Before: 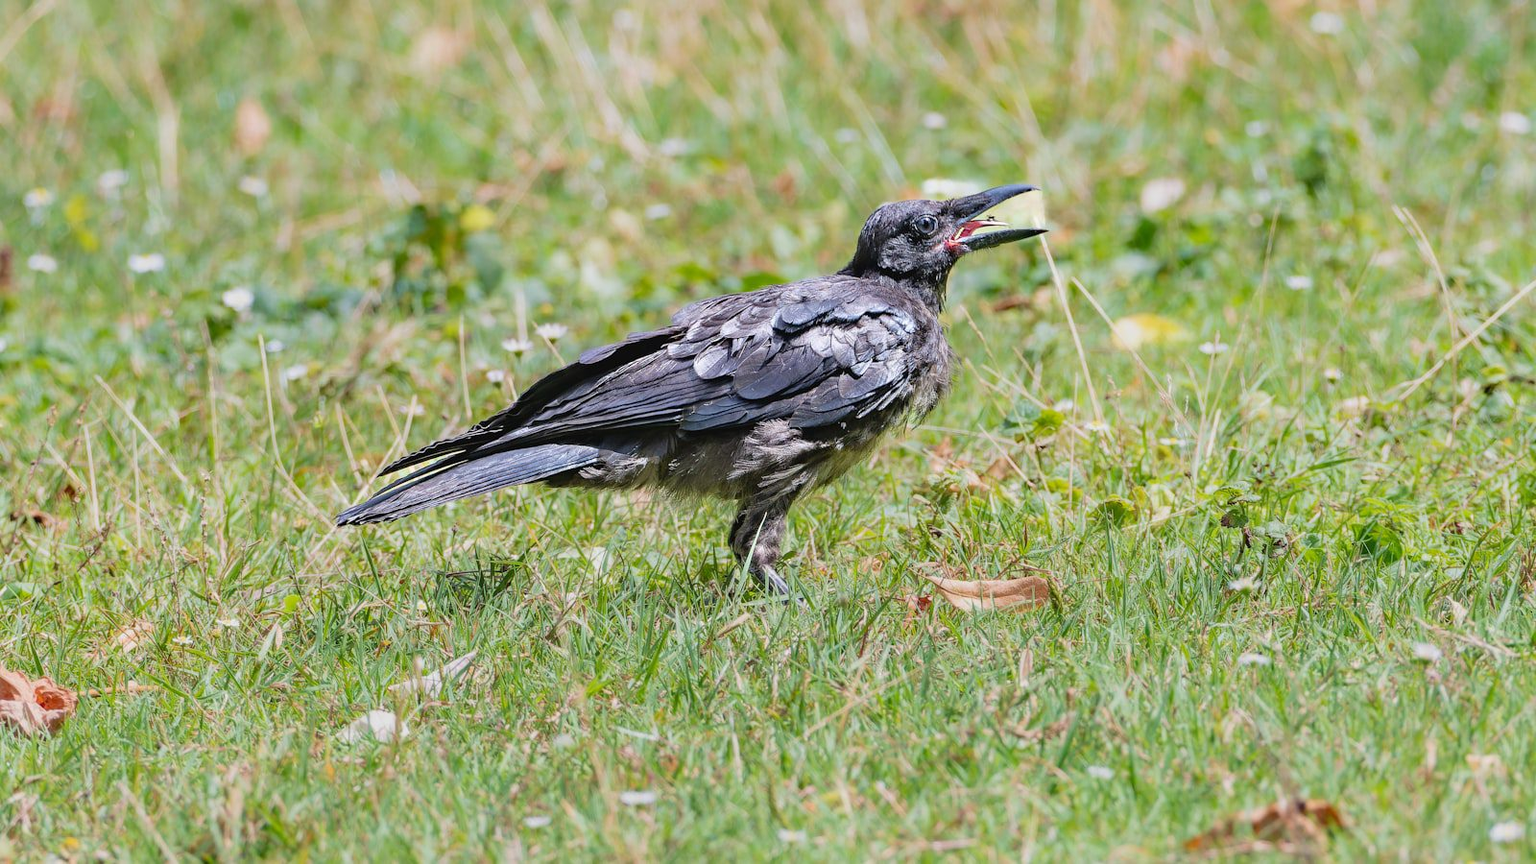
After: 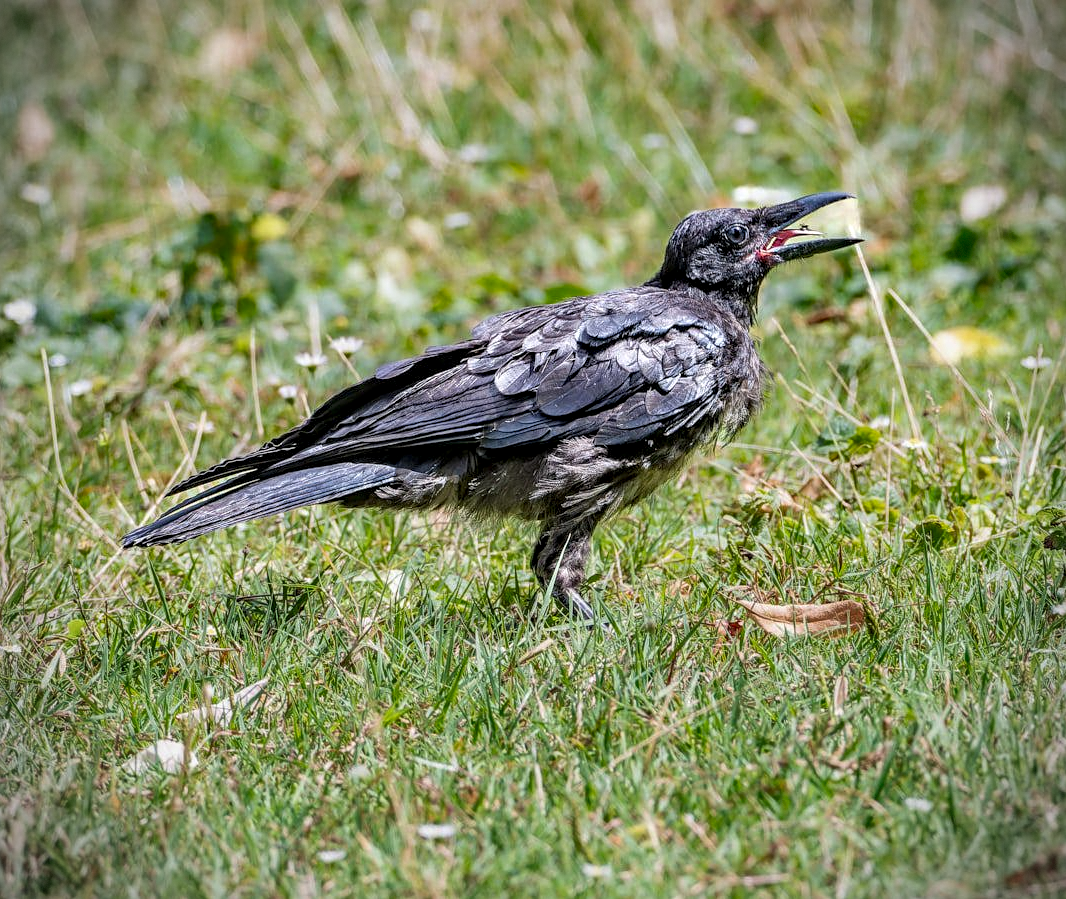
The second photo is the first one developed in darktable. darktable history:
shadows and highlights: radius 100.41, shadows 50.55, highlights -64.36, highlights color adjustment 49.82%, soften with gaussian
crop and rotate: left 14.292%, right 19.041%
vignetting: dithering 8-bit output, unbound false
sharpen: amount 0.2
local contrast: detail 150%
